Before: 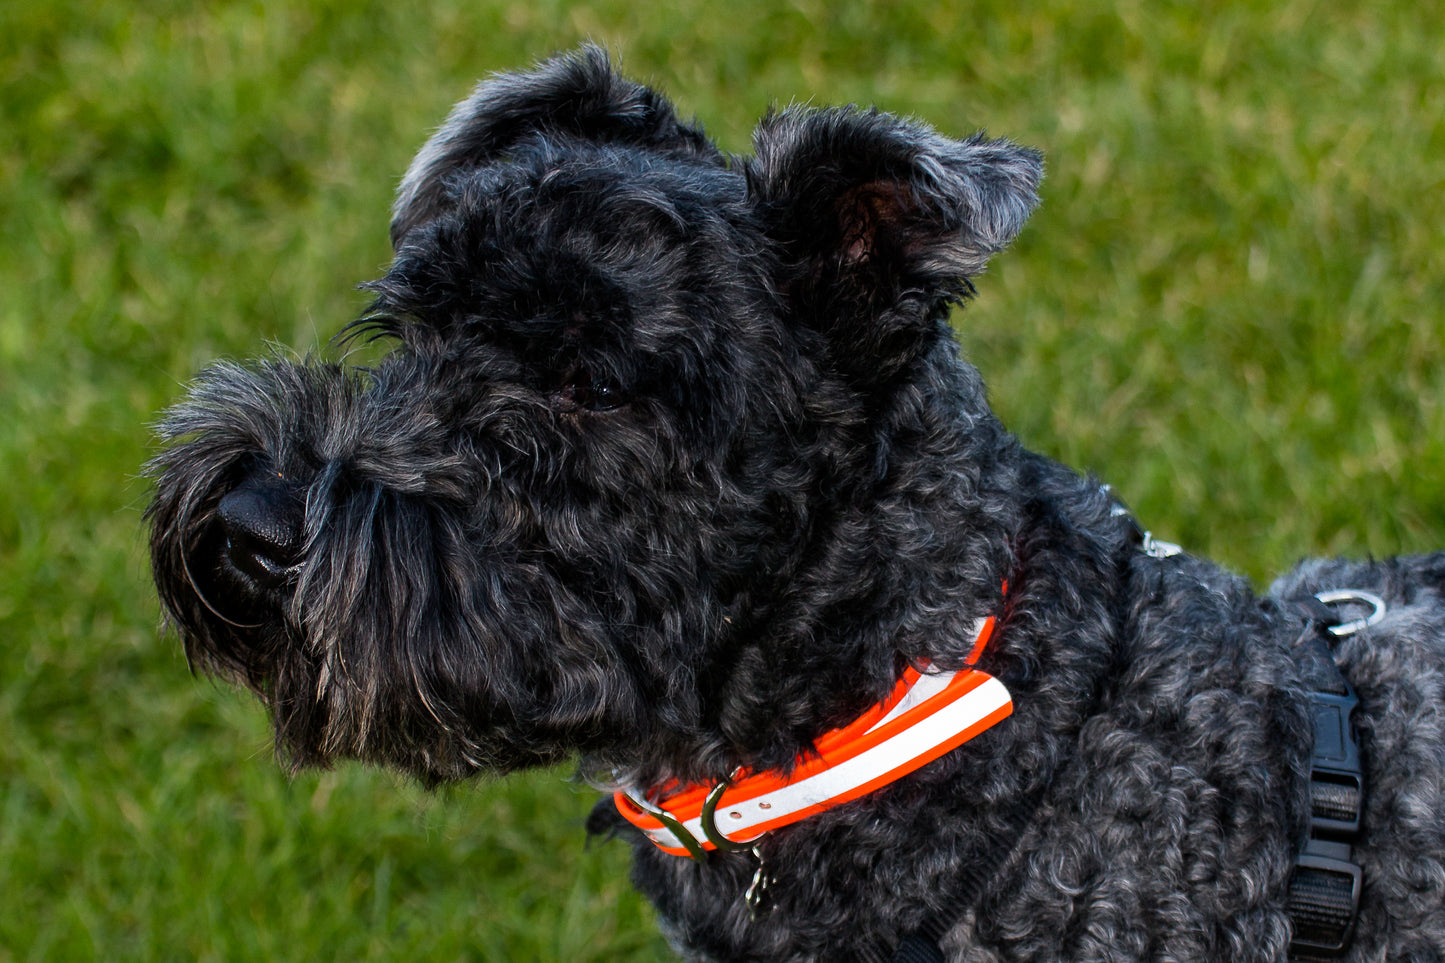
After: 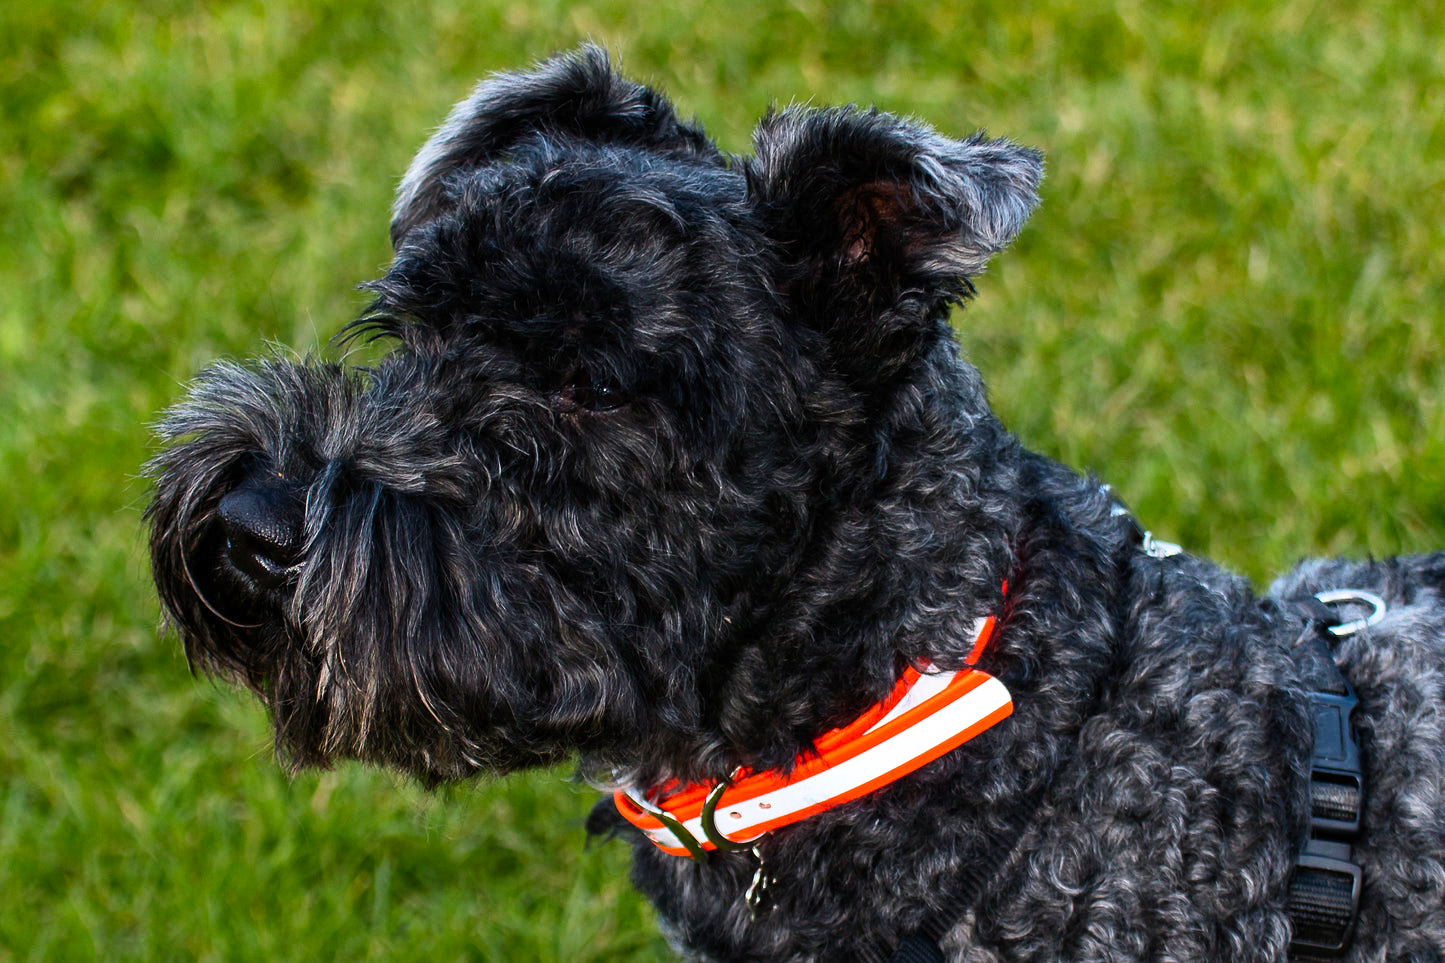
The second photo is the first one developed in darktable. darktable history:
contrast brightness saturation: contrast 0.2, brightness 0.16, saturation 0.22
shadows and highlights: shadows -30, highlights 30
